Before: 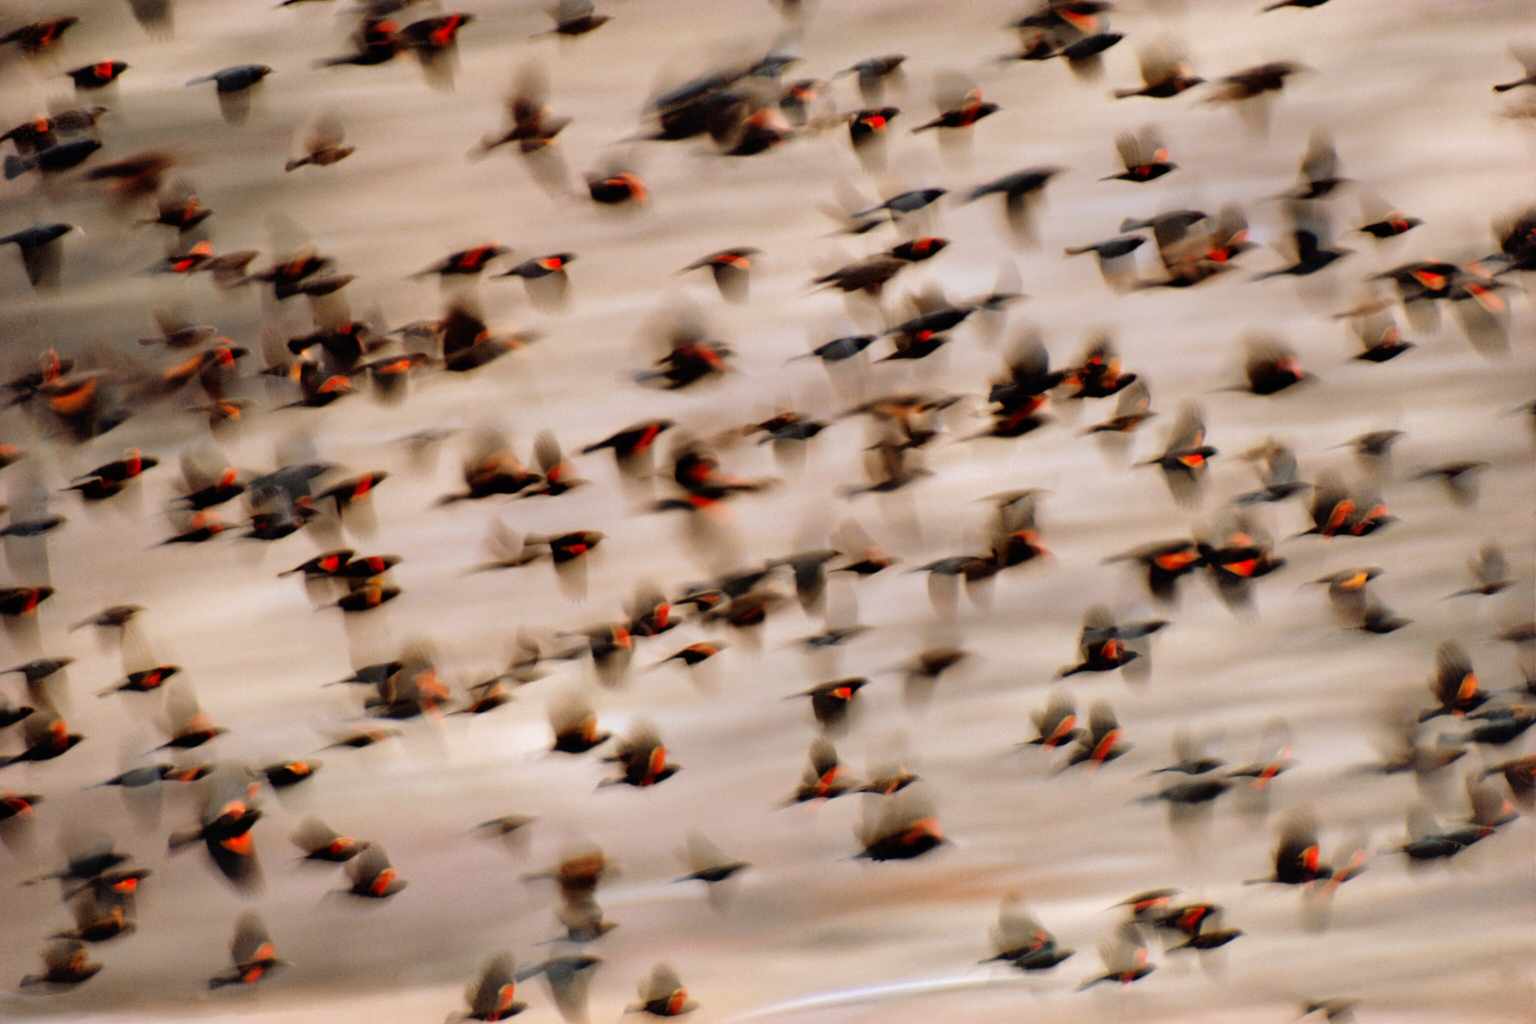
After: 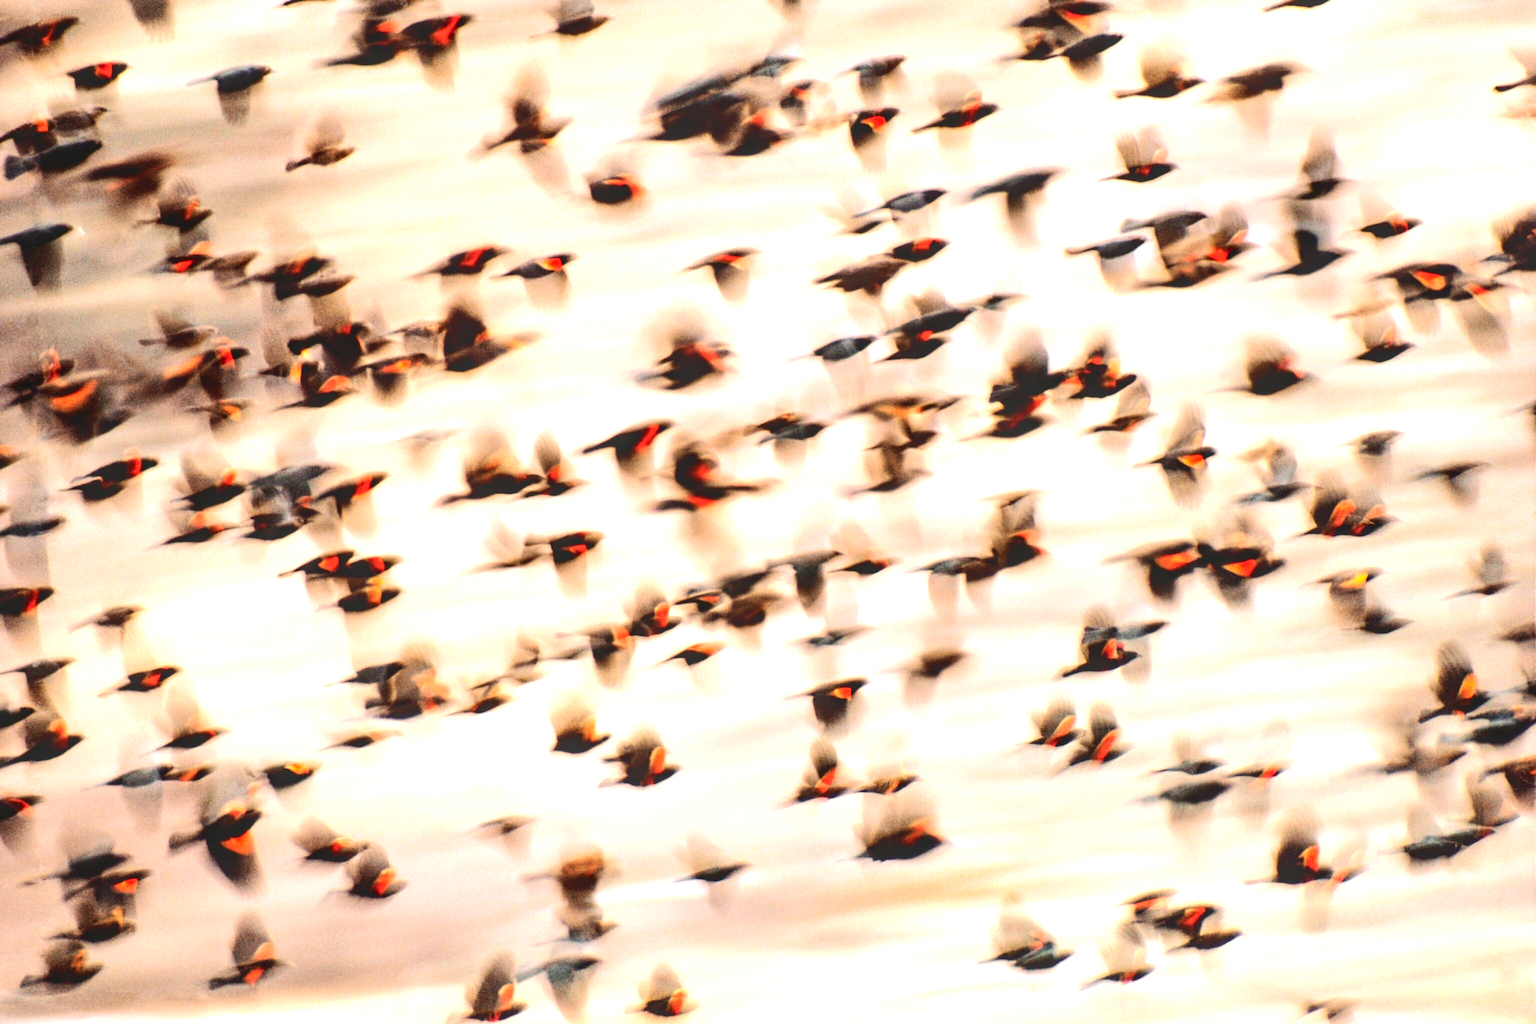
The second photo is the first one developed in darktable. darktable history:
local contrast: on, module defaults
tone curve: curves: ch0 [(0, 0.087) (0.175, 0.178) (0.466, 0.498) (0.715, 0.764) (1, 0.961)]; ch1 [(0, 0) (0.437, 0.398) (0.476, 0.466) (0.505, 0.505) (0.534, 0.544) (0.612, 0.605) (0.641, 0.643) (1, 1)]; ch2 [(0, 0) (0.359, 0.379) (0.427, 0.453) (0.489, 0.495) (0.531, 0.534) (0.579, 0.579) (1, 1)], color space Lab, independent channels, preserve colors none
exposure: exposure 1.25 EV, compensate exposure bias true, compensate highlight preservation false
contrast brightness saturation: contrast 0.05
tone equalizer: -8 EV -0.417 EV, -7 EV -0.389 EV, -6 EV -0.333 EV, -5 EV -0.222 EV, -3 EV 0.222 EV, -2 EV 0.333 EV, -1 EV 0.389 EV, +0 EV 0.417 EV, edges refinement/feathering 500, mask exposure compensation -1.57 EV, preserve details no
